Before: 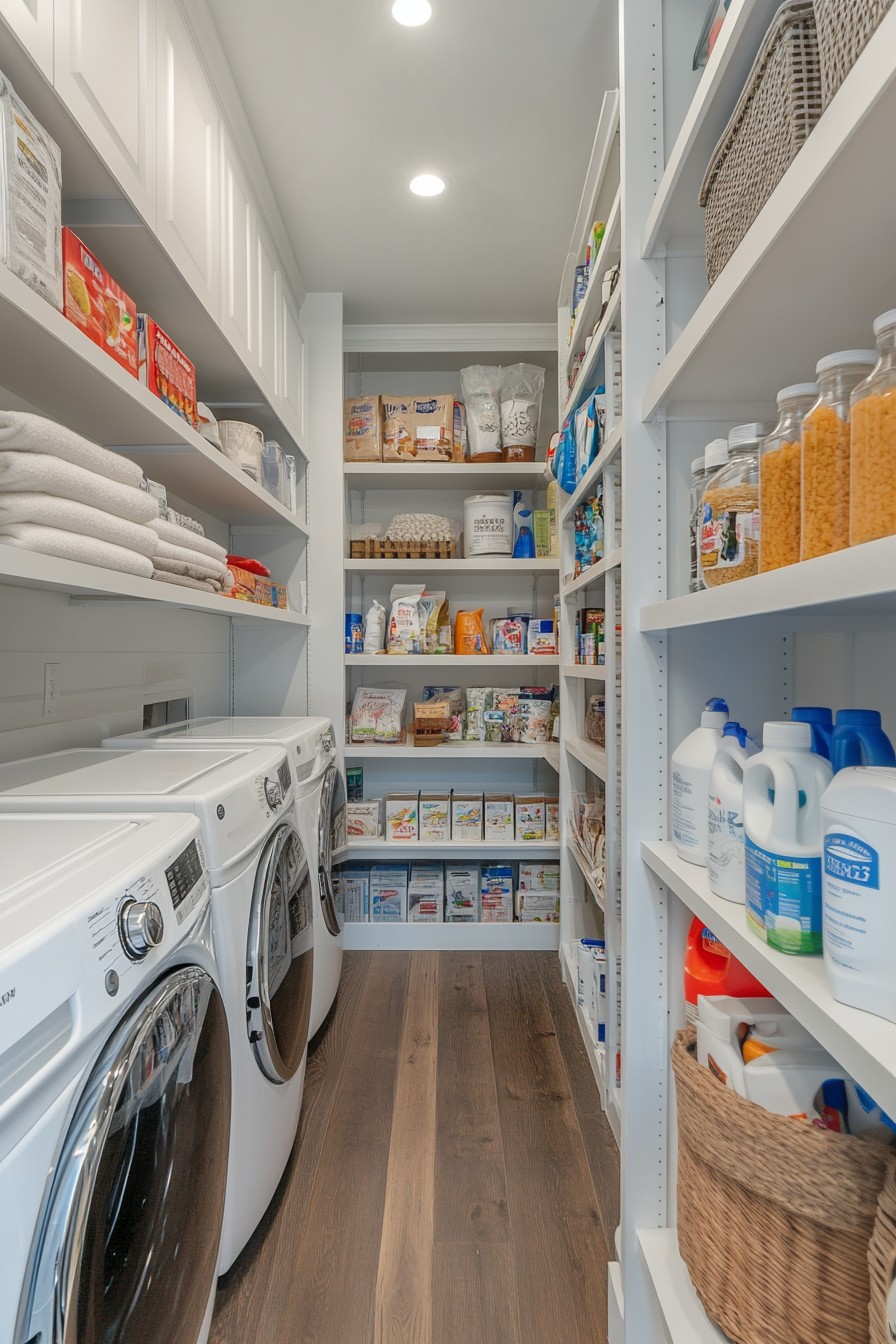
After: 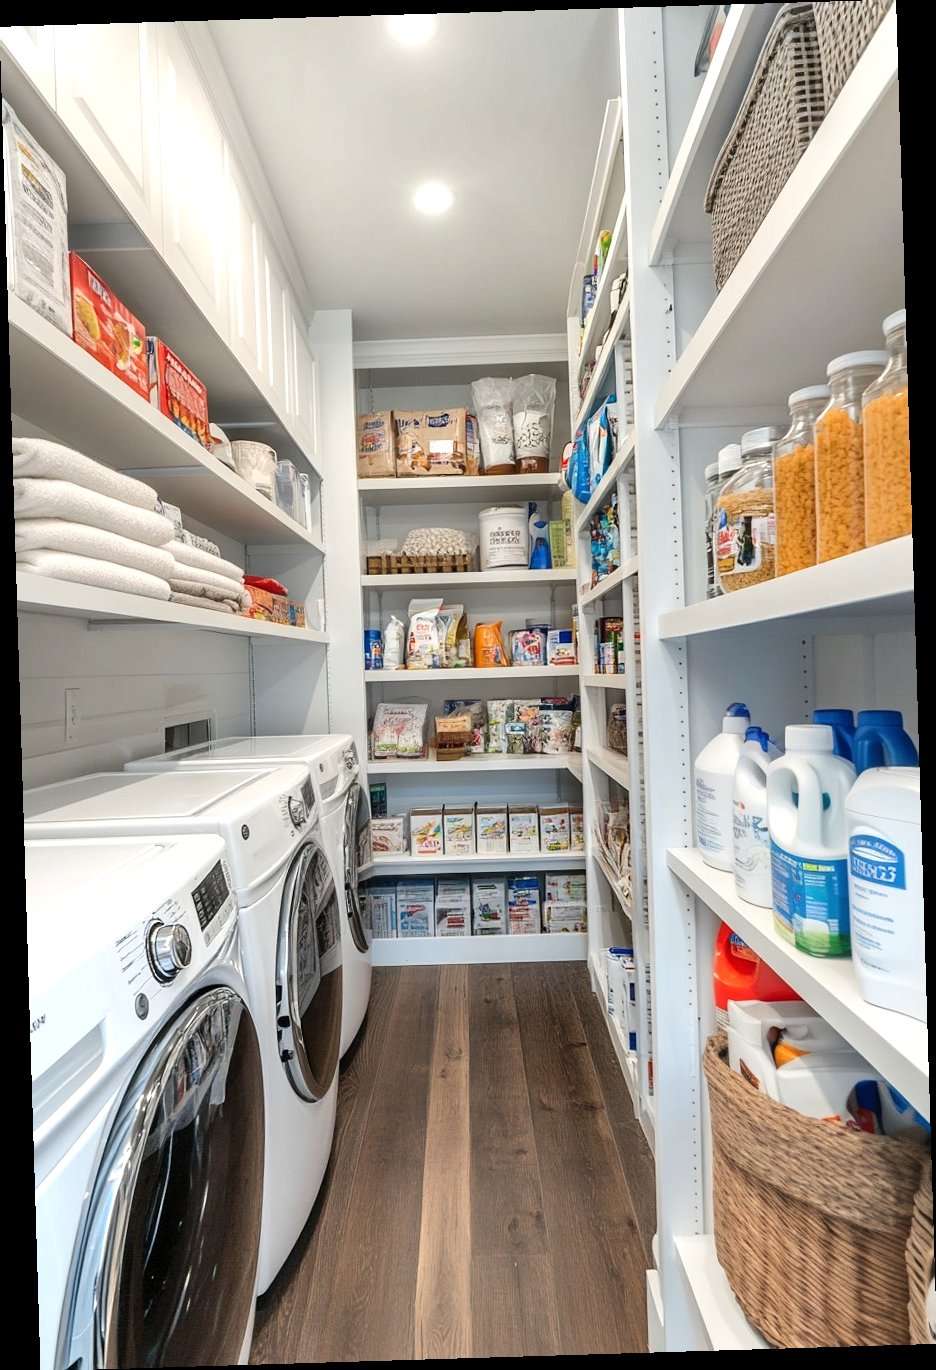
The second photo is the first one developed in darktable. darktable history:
color balance: mode lift, gamma, gain (sRGB)
tone equalizer: -8 EV -0.75 EV, -7 EV -0.7 EV, -6 EV -0.6 EV, -5 EV -0.4 EV, -3 EV 0.4 EV, -2 EV 0.6 EV, -1 EV 0.7 EV, +0 EV 0.75 EV, edges refinement/feathering 500, mask exposure compensation -1.57 EV, preserve details no
rotate and perspective: rotation -1.75°, automatic cropping off
